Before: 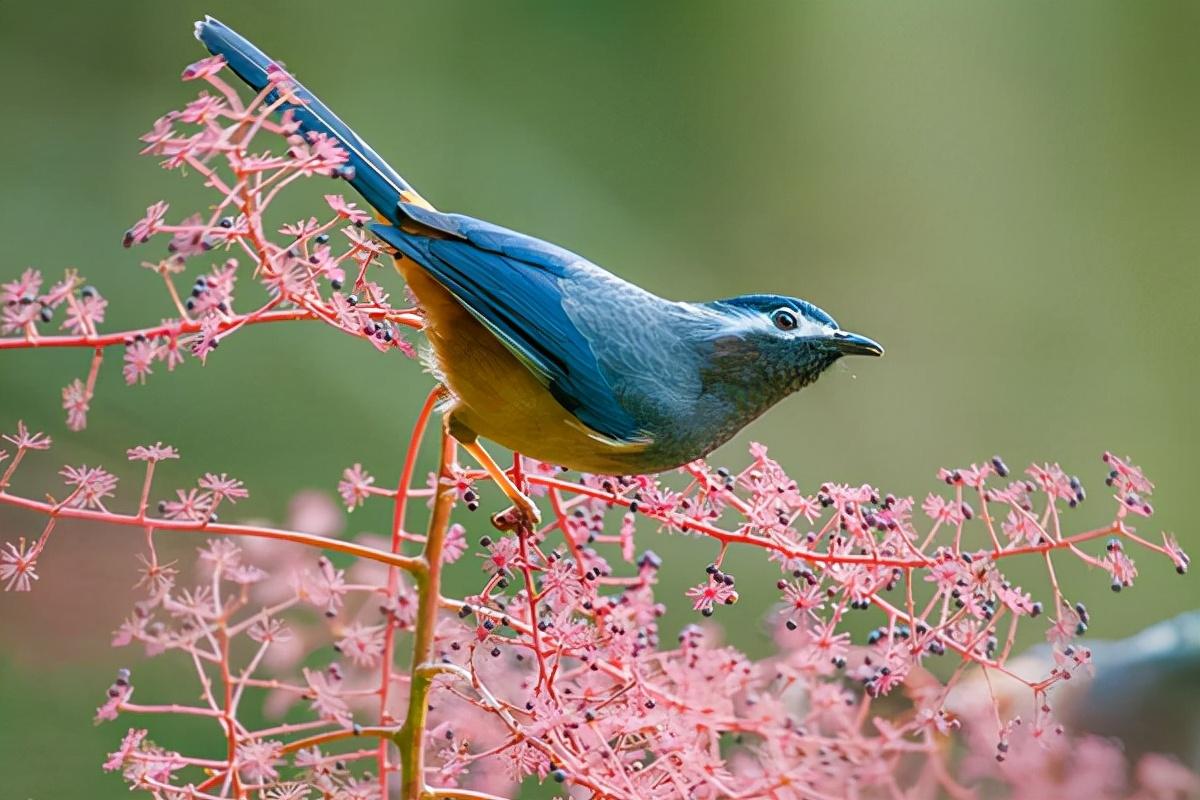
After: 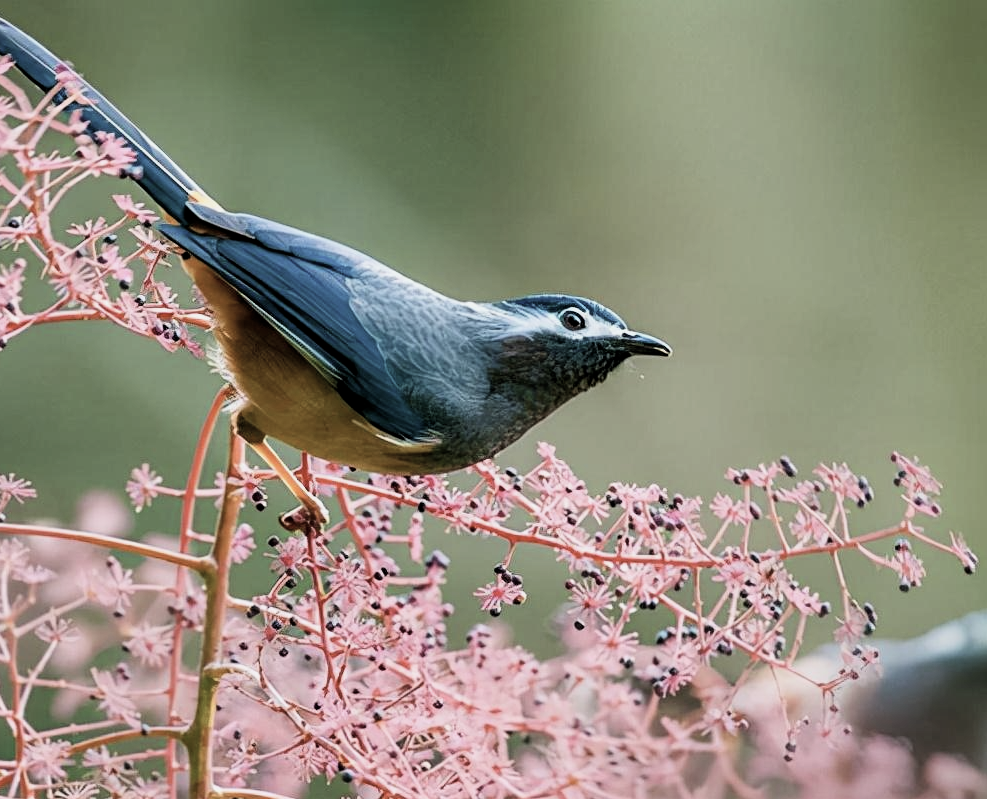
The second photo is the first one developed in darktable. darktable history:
crop: left 17.67%, bottom 0.016%
contrast brightness saturation: contrast 0.101, saturation -0.363
filmic rgb: middle gray luminance 10.26%, black relative exposure -8.62 EV, white relative exposure 3.28 EV, threshold 3.05 EV, target black luminance 0%, hardness 5.2, latitude 44.65%, contrast 1.313, highlights saturation mix 4.66%, shadows ↔ highlights balance 23.96%, contrast in shadows safe, enable highlight reconstruction true
